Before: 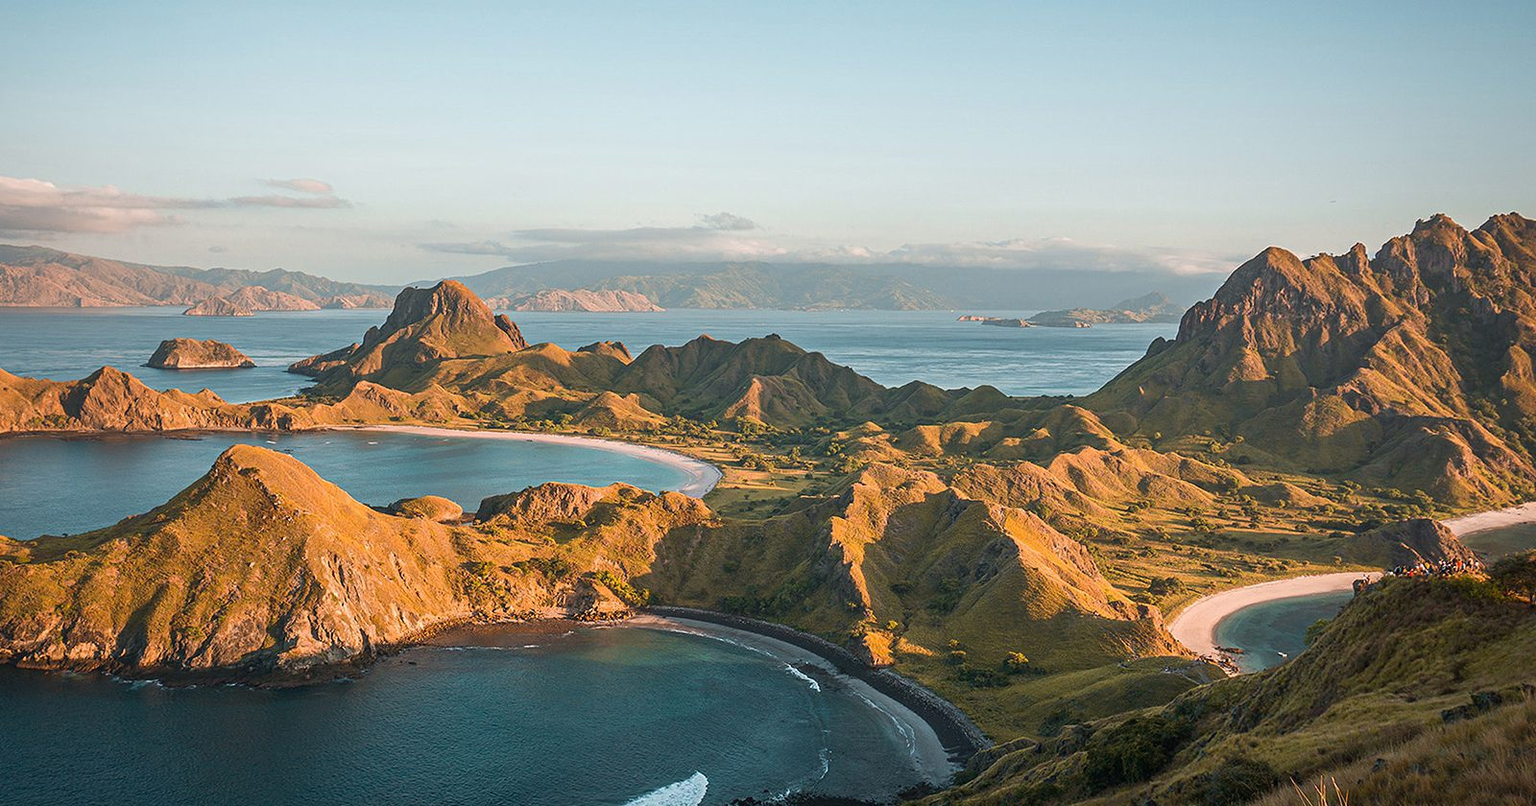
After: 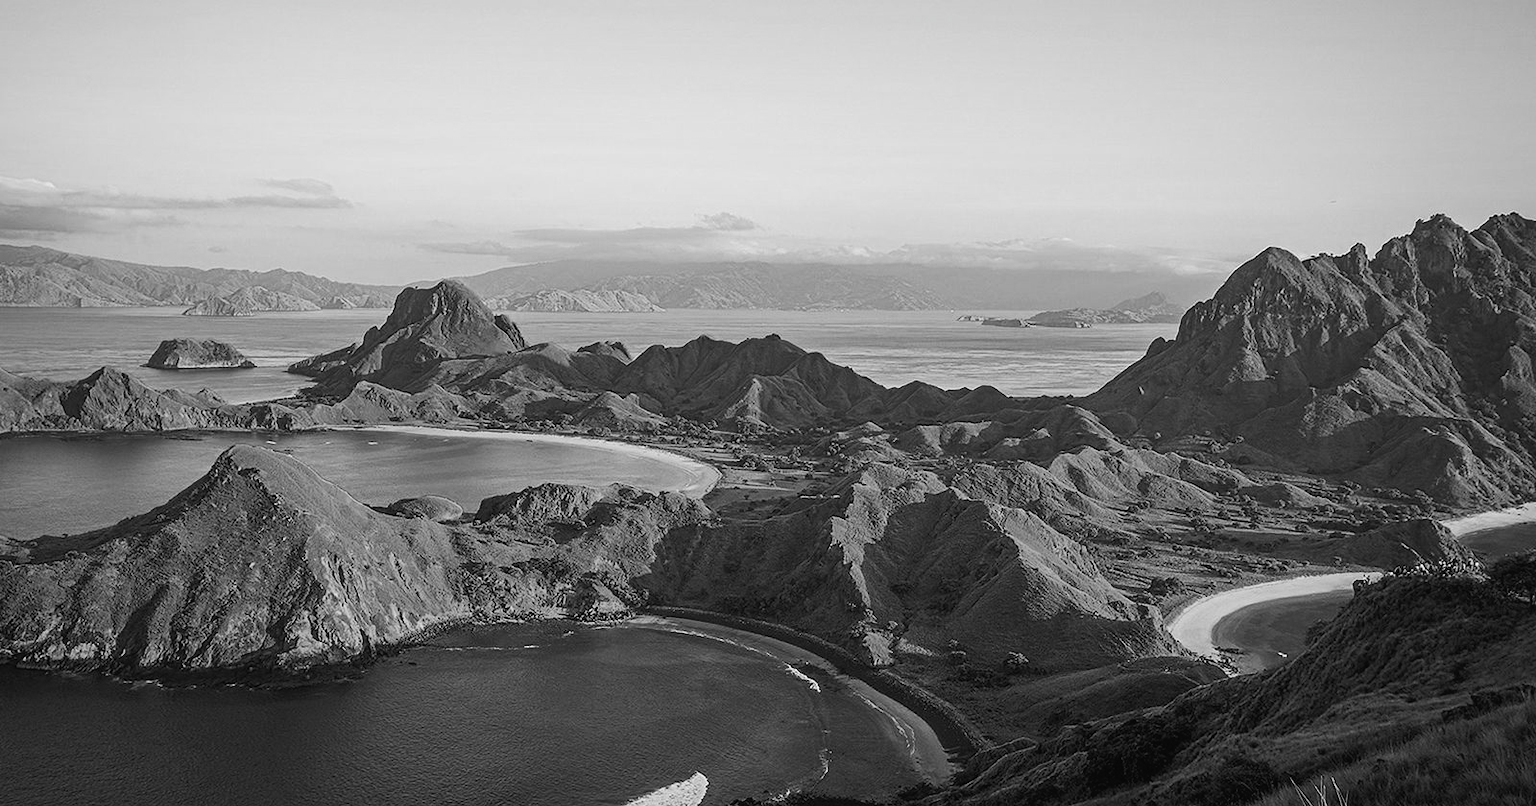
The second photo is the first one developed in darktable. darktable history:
tone curve: curves: ch0 [(0, 0) (0.003, 0.019) (0.011, 0.019) (0.025, 0.022) (0.044, 0.026) (0.069, 0.032) (0.1, 0.052) (0.136, 0.081) (0.177, 0.123) (0.224, 0.17) (0.277, 0.219) (0.335, 0.276) (0.399, 0.344) (0.468, 0.421) (0.543, 0.508) (0.623, 0.604) (0.709, 0.705) (0.801, 0.797) (0.898, 0.894) (1, 1)], preserve colors none
color look up table: target L [89.88, 79.88, 82.41, 65.11, 74.42, 58.64, 54.76, 44.82, 43.46, 24.72, 7.736, 200.28, 80.48, 77.34, 59.92, 62.72, 53.98, 46.7, 40.73, 51.22, 50.83, 33.18, 25.02, 12.74, 15.16, 18, 96.54, 89.53, 74.05, 74.05, 65.99, 67.37, 75.52, 70.73, 42.78, 32.32, 33.18, 47.24, 14.2, 3.967, 93.75, 92.7, 85.63, 85.27, 71.1, 53.39, 56.57, 34.03, 18], target a [0 ×6, 0.001, 0, 0.001, 0.001, 0, 0, 0.001, 0, 0.001 ×4, 0 ×4, 0.001, 0, 0, 0, 0.001, -0.001, 0, 0, 0.001, 0 ×6, 0.001, 0, 0, 0.001, 0 ×4, 0.001, 0.001, 0, 0], target b [0, 0, 0, -0.001, 0, -0.001, -0.001, 0.009, -0.005, -0.004, -0.001, 0, -0.007, 0, -0.006, -0.006, -0.005, -0.006, -0.002, -0.001, -0.001, 0.007, -0.004, -0.002, 0.003, -0.003, -0.008, 0.021, 0, 0, -0.006, 0, 0, 0, -0.002, -0.004, 0.007, -0.005, -0.001, 0.001, -0.001, -0.001, 0, 0, 0, -0.005, -0.006, -0.004, -0.003], num patches 49
